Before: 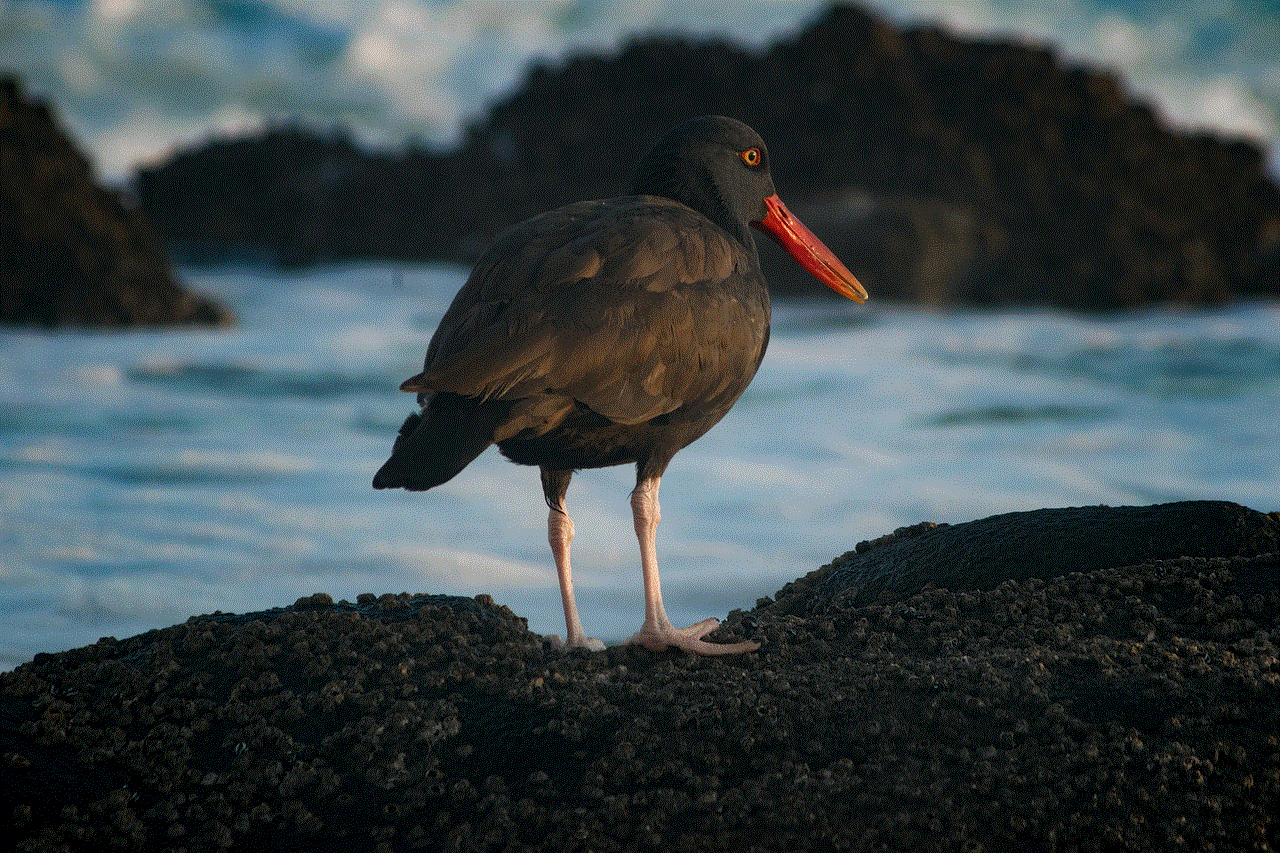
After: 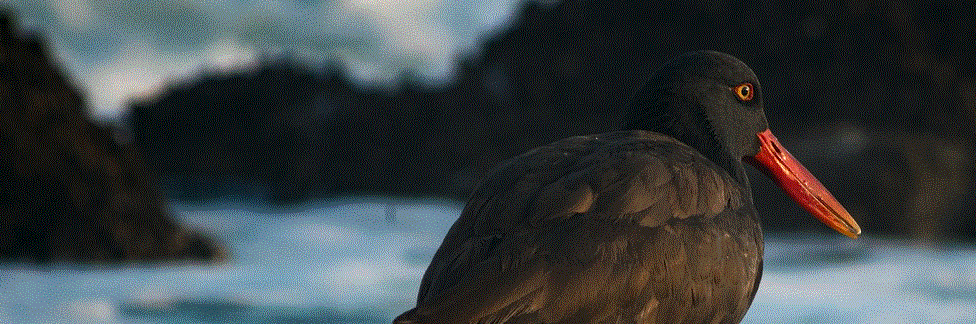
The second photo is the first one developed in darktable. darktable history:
crop: left 0.579%, top 7.627%, right 23.167%, bottom 54.275%
tone equalizer: -8 EV -0.417 EV, -7 EV -0.389 EV, -6 EV -0.333 EV, -5 EV -0.222 EV, -3 EV 0.222 EV, -2 EV 0.333 EV, -1 EV 0.389 EV, +0 EV 0.417 EV, edges refinement/feathering 500, mask exposure compensation -1.57 EV, preserve details no
